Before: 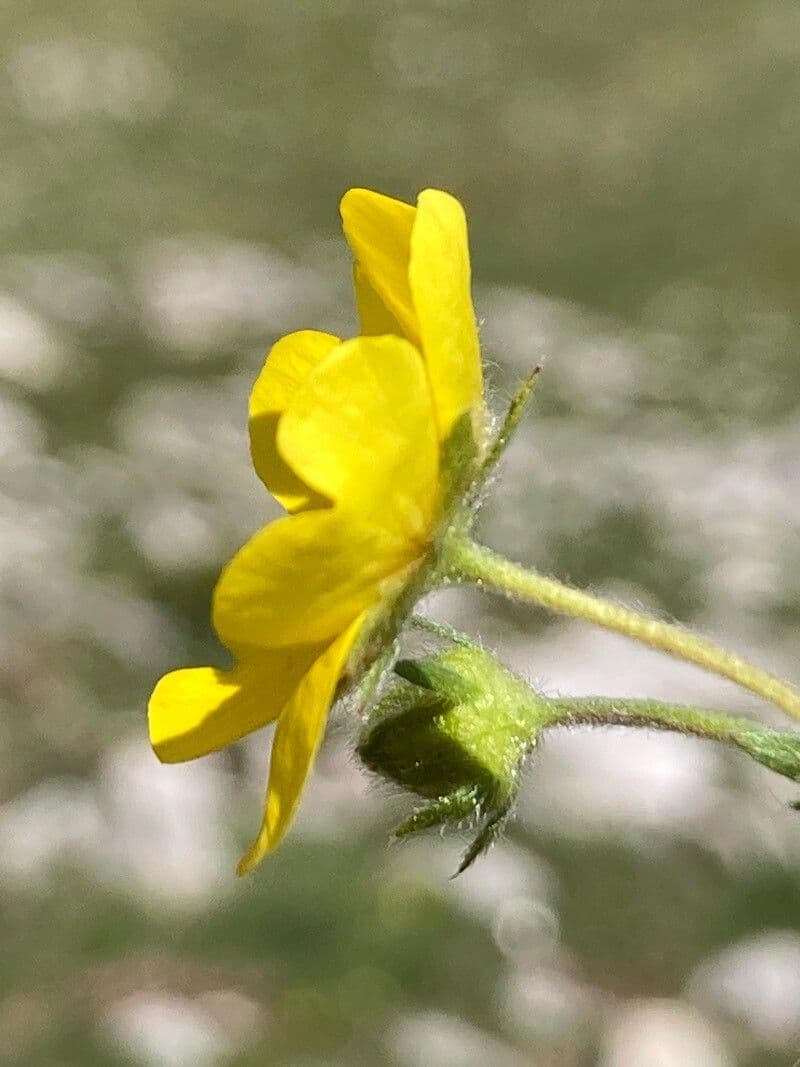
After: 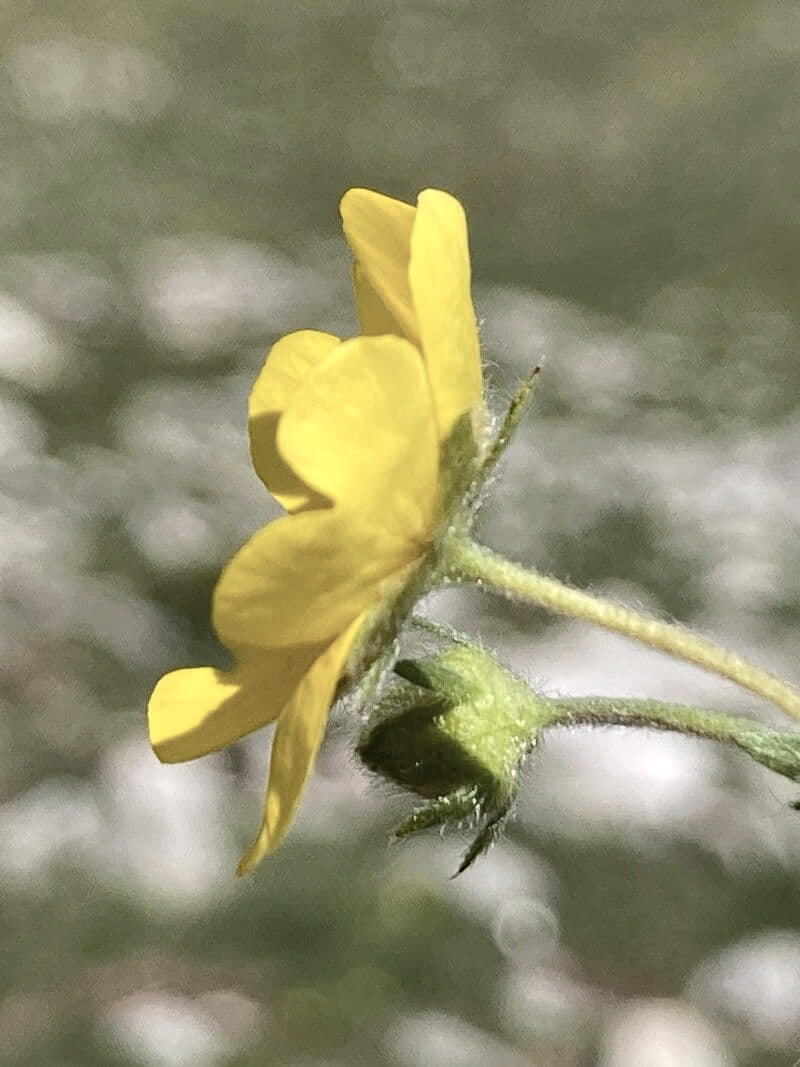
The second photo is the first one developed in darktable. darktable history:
haze removal: compatibility mode true, adaptive false
contrast brightness saturation: contrast 0.098, saturation -0.36
